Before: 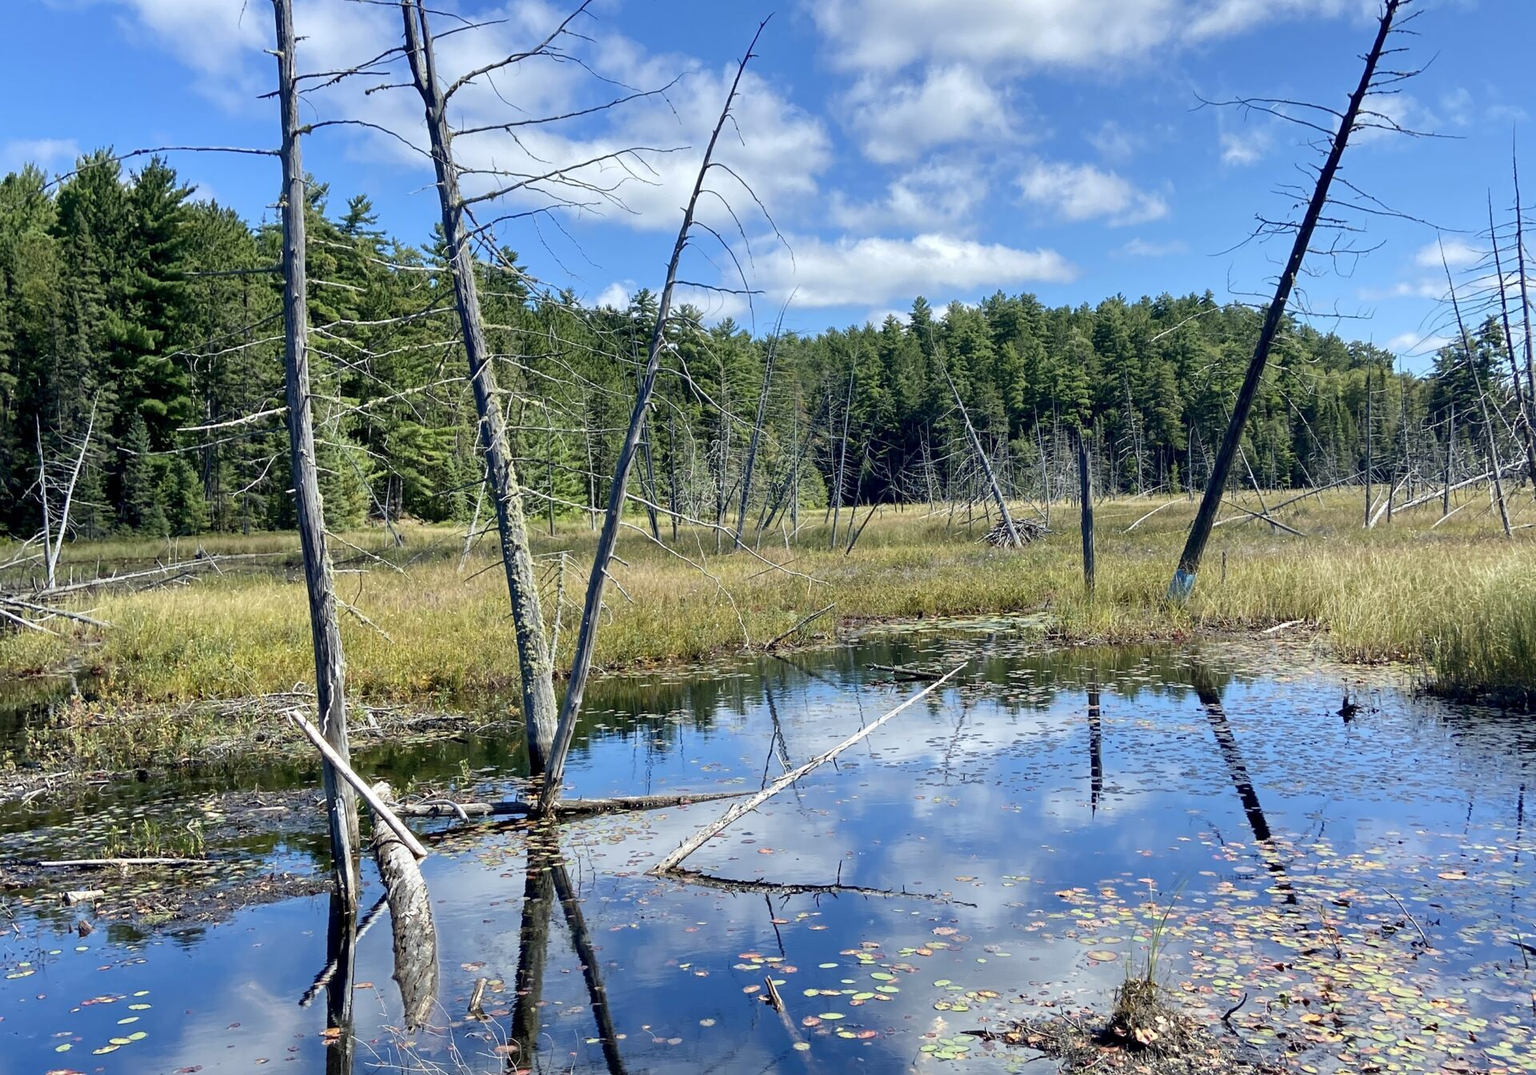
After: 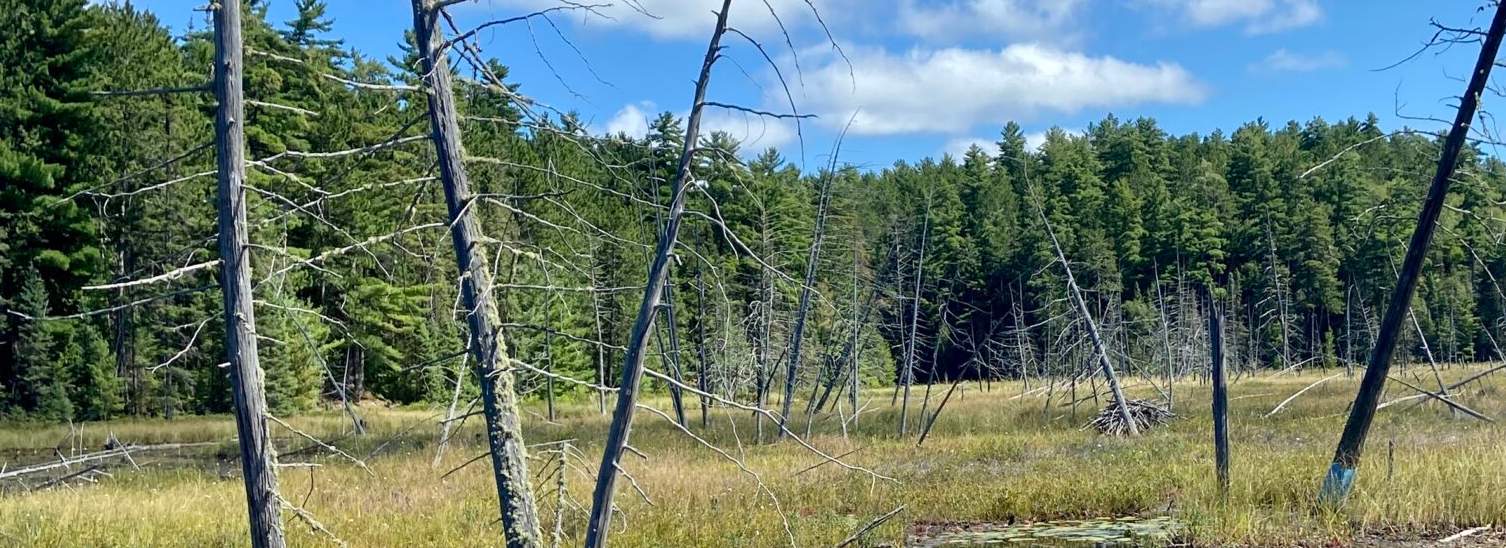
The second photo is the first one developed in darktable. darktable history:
crop: left 7.262%, top 18.552%, right 14.249%, bottom 40.618%
